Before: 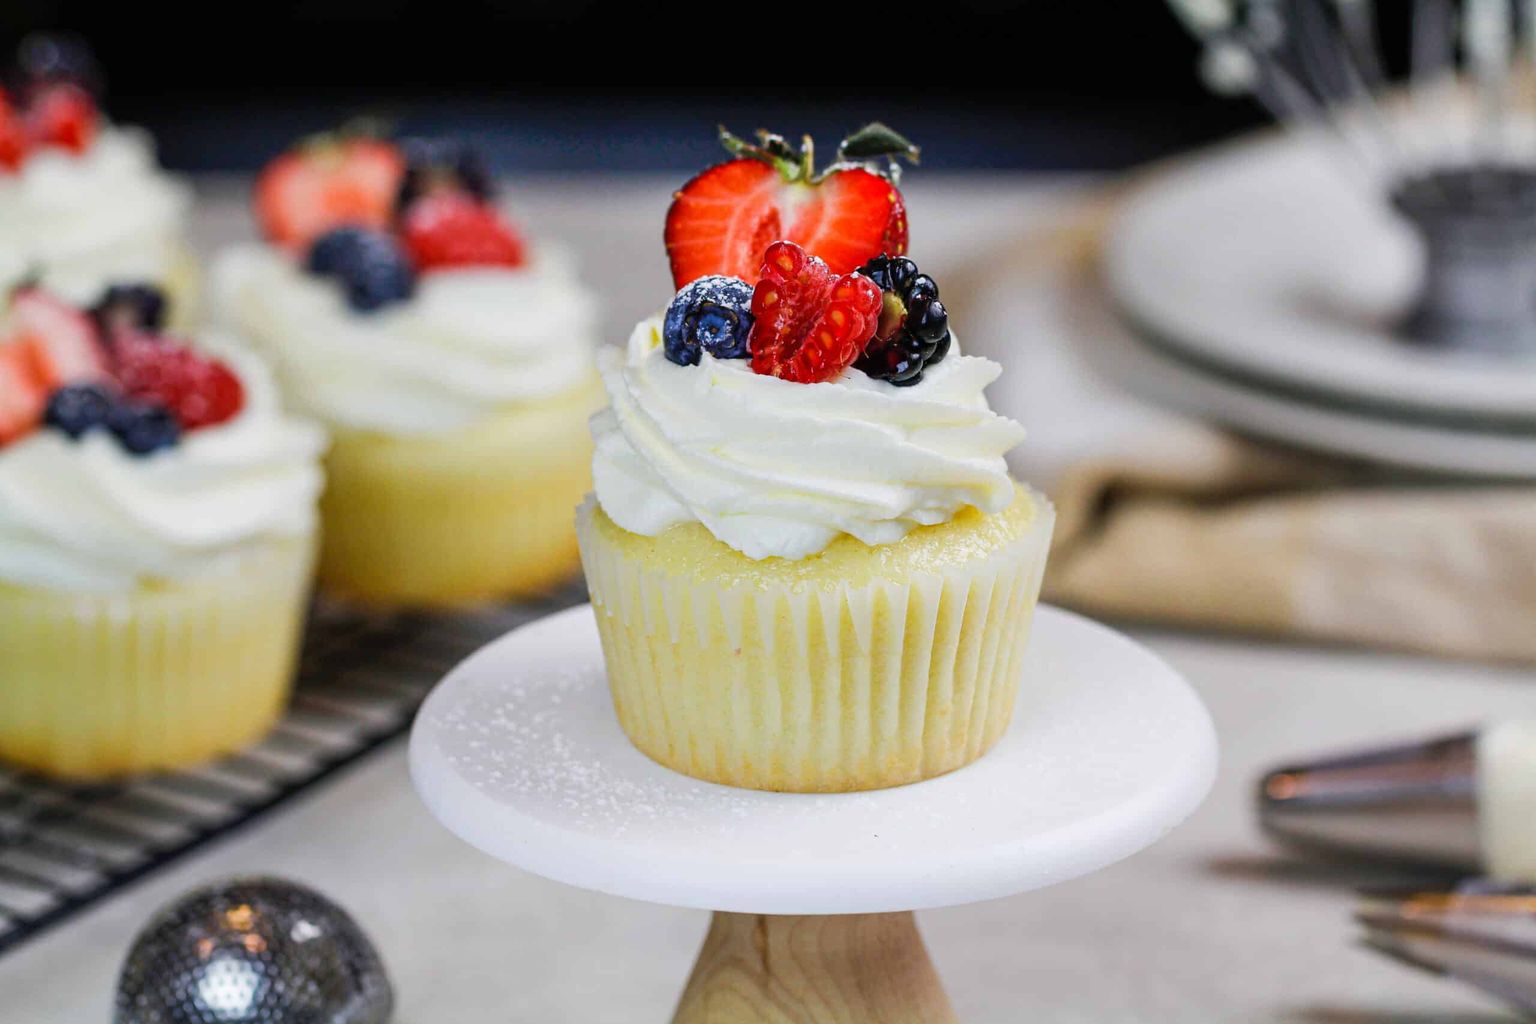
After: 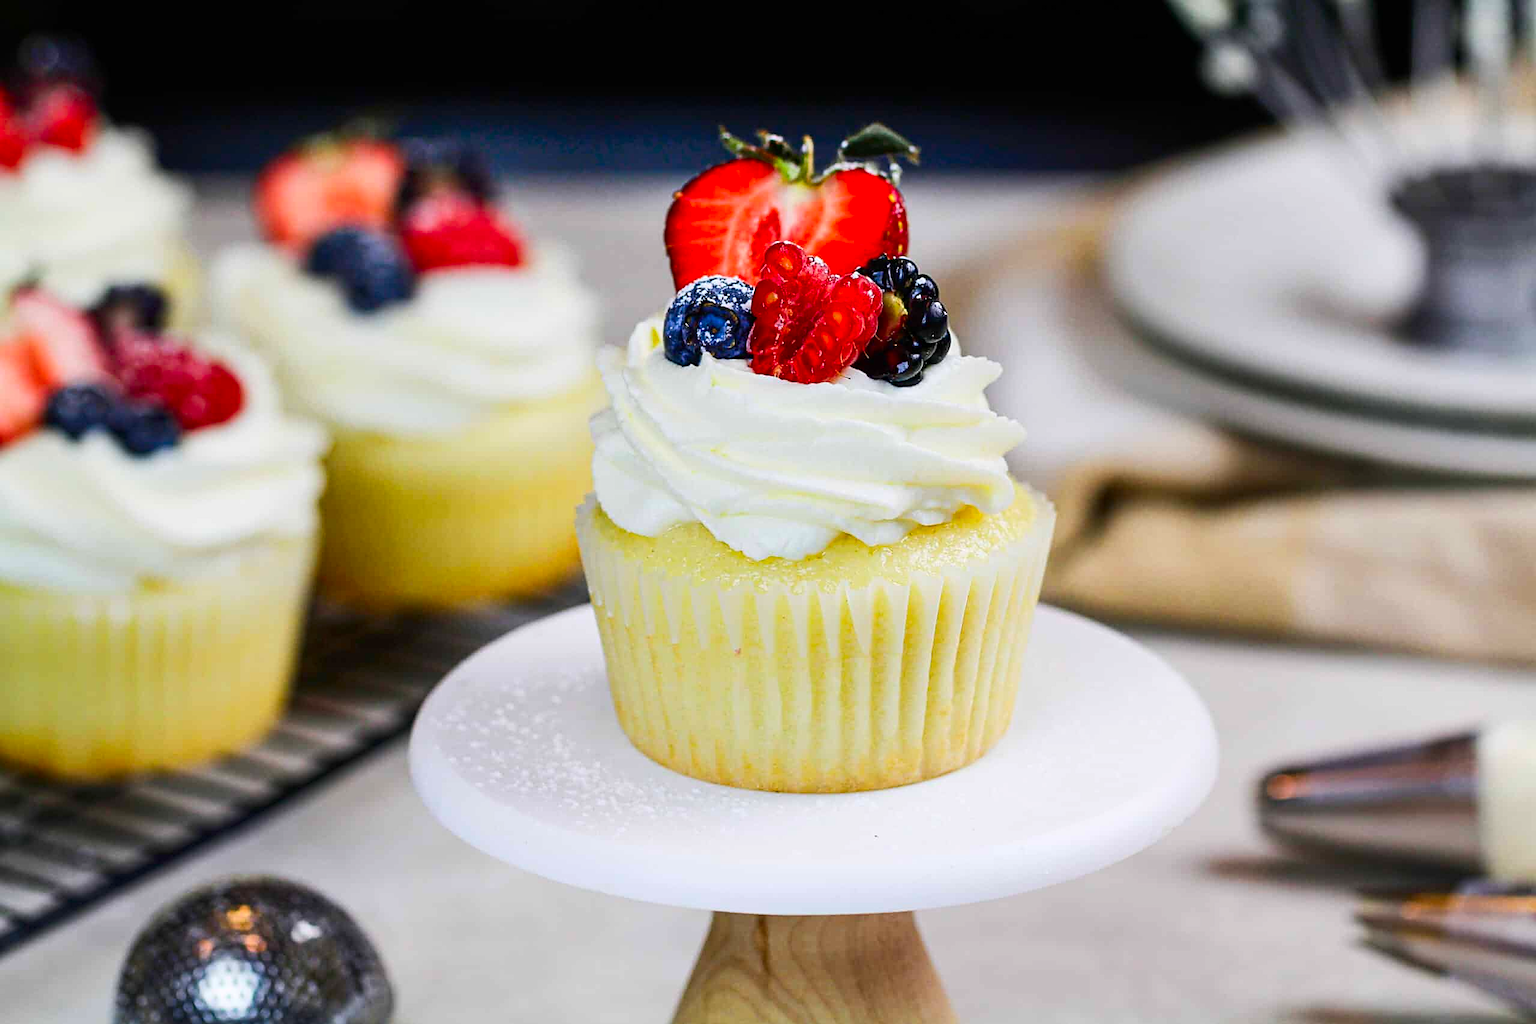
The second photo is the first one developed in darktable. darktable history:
contrast brightness saturation: contrast 0.18, saturation 0.3
sharpen: on, module defaults
